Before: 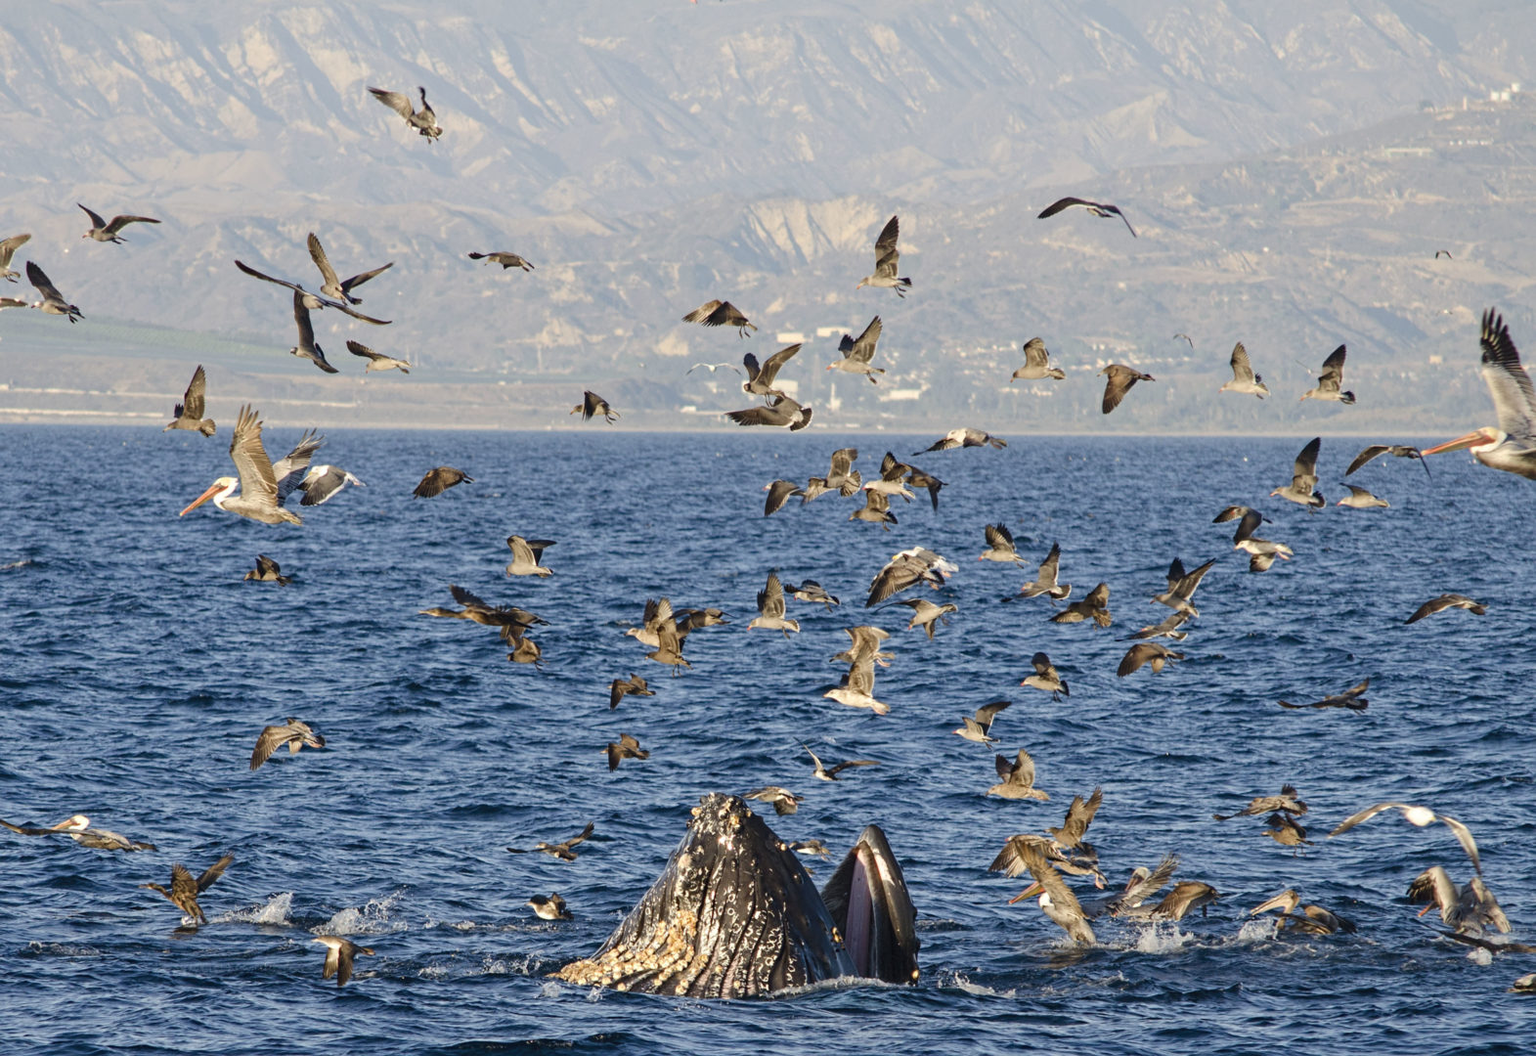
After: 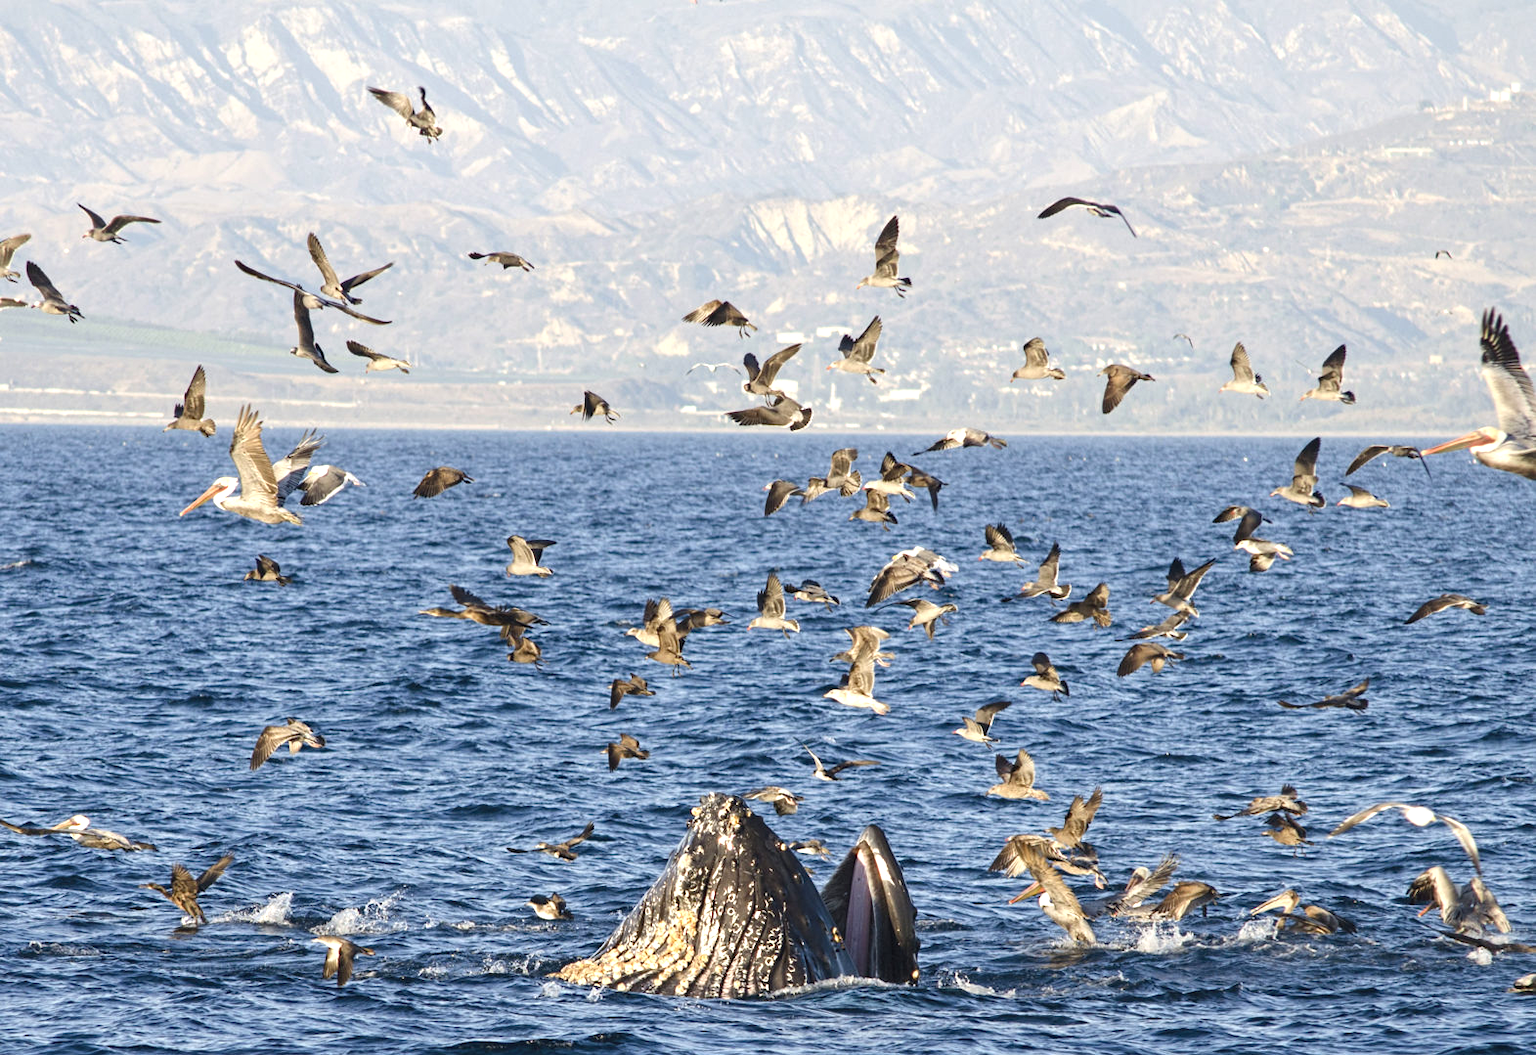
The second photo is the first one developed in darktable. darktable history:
exposure: exposure 0.444 EV, compensate exposure bias true, compensate highlight preservation false
shadows and highlights: radius 47.17, white point adjustment 6.63, compress 79.78%, soften with gaussian
